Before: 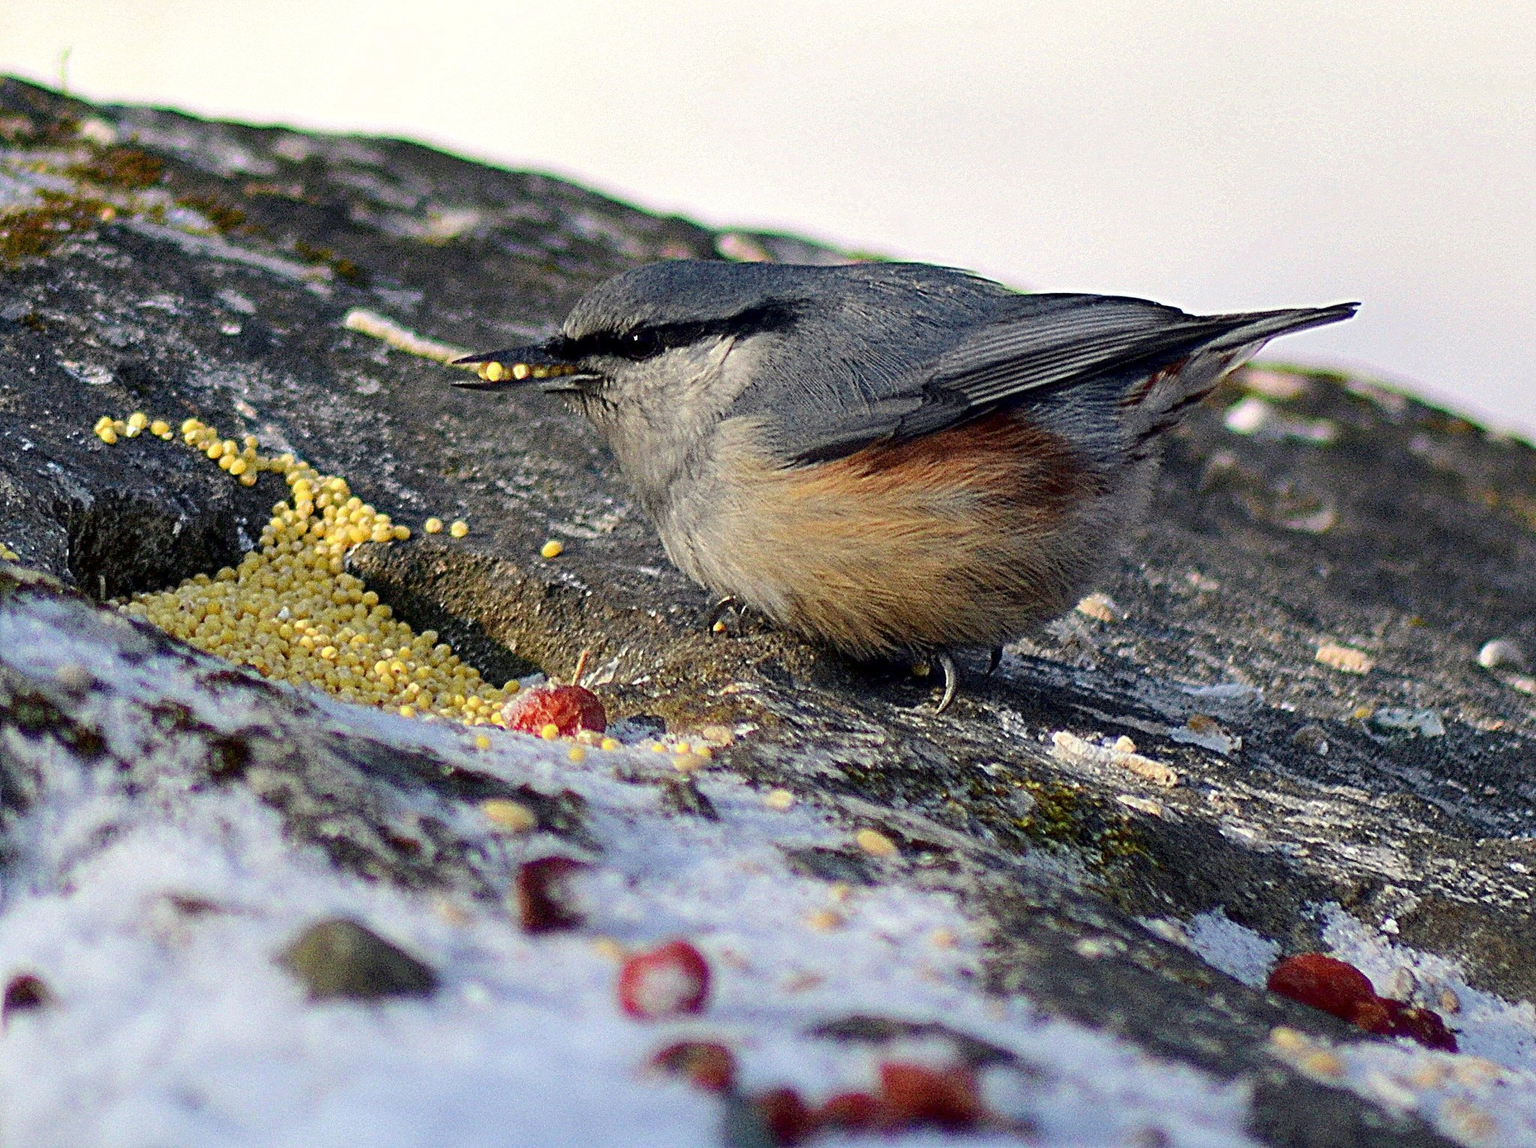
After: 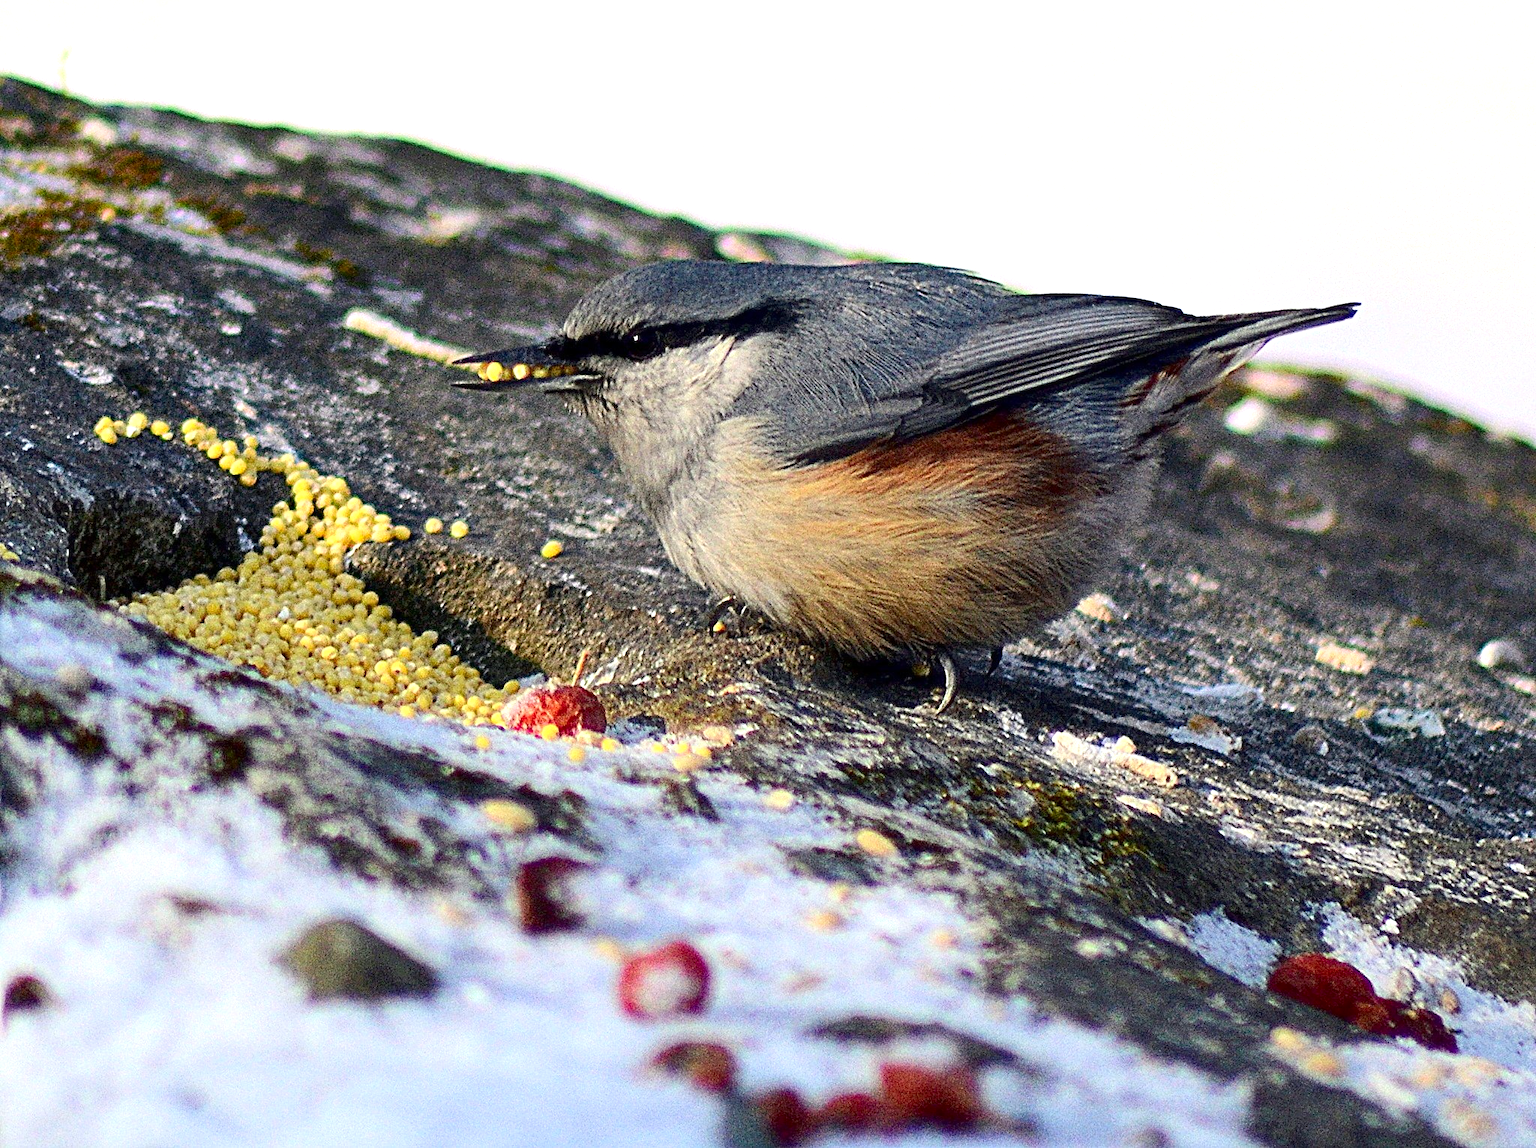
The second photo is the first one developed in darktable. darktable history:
contrast brightness saturation: contrast 0.153, brightness -0.006, saturation 0.097
exposure: exposure 0.432 EV, compensate highlight preservation false
